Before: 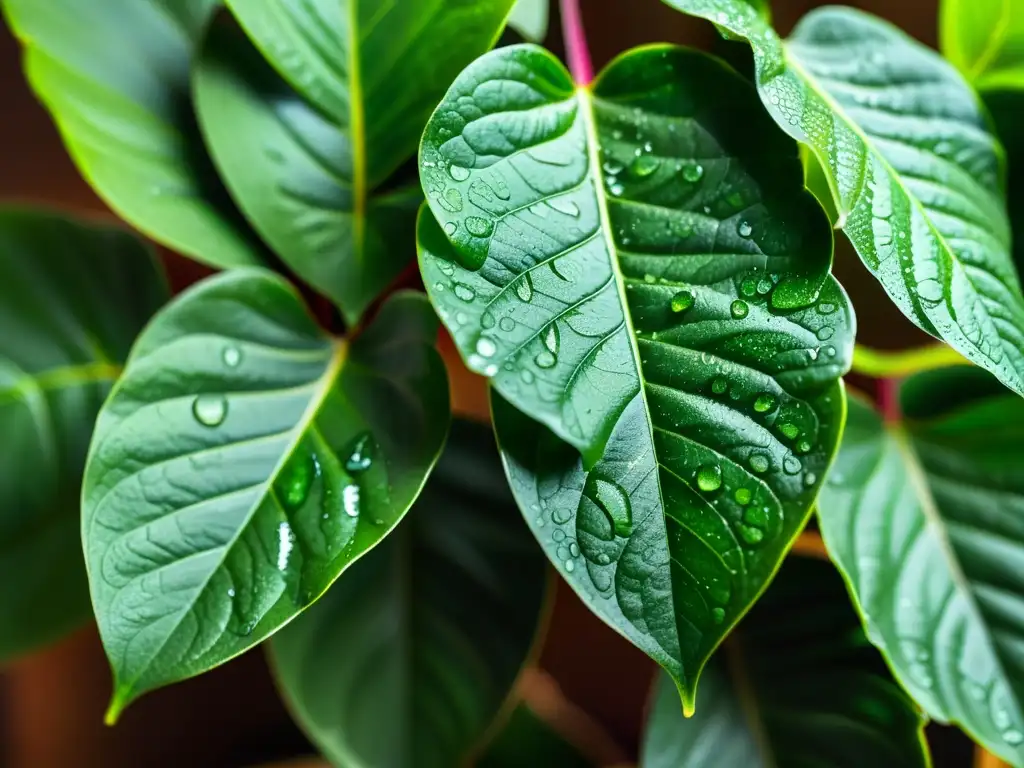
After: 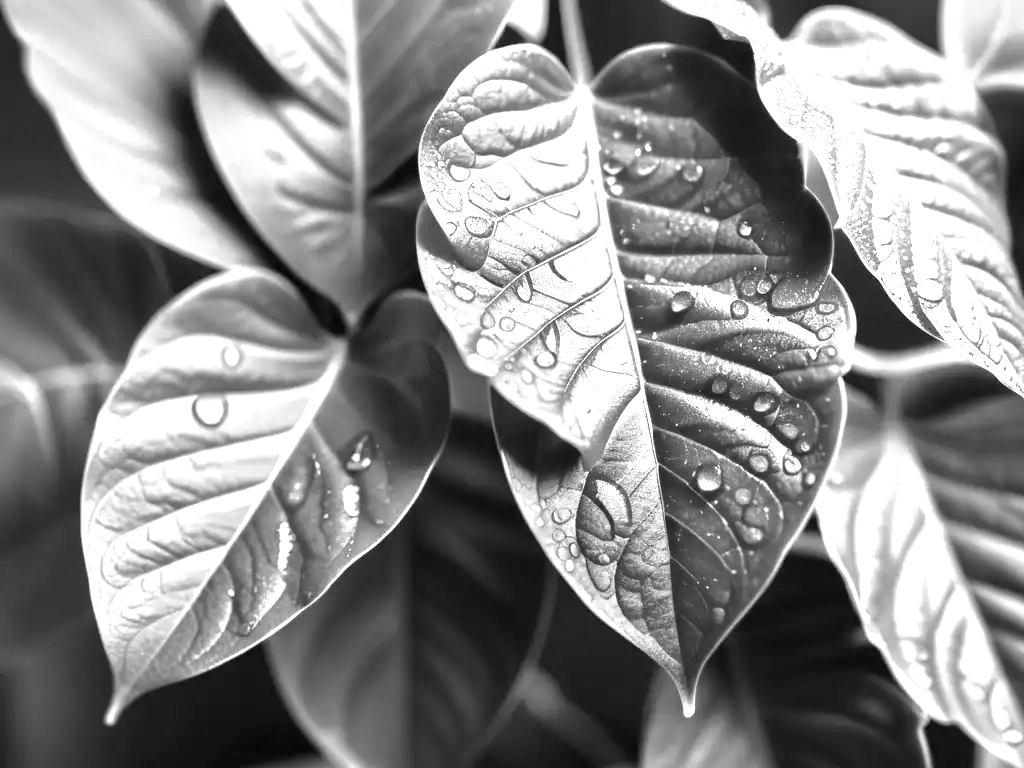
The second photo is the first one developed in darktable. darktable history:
exposure: black level correction 0, exposure 1.1 EV, compensate exposure bias true, compensate highlight preservation false
monochrome: on, module defaults
shadows and highlights: shadows -20, white point adjustment -2, highlights -35
